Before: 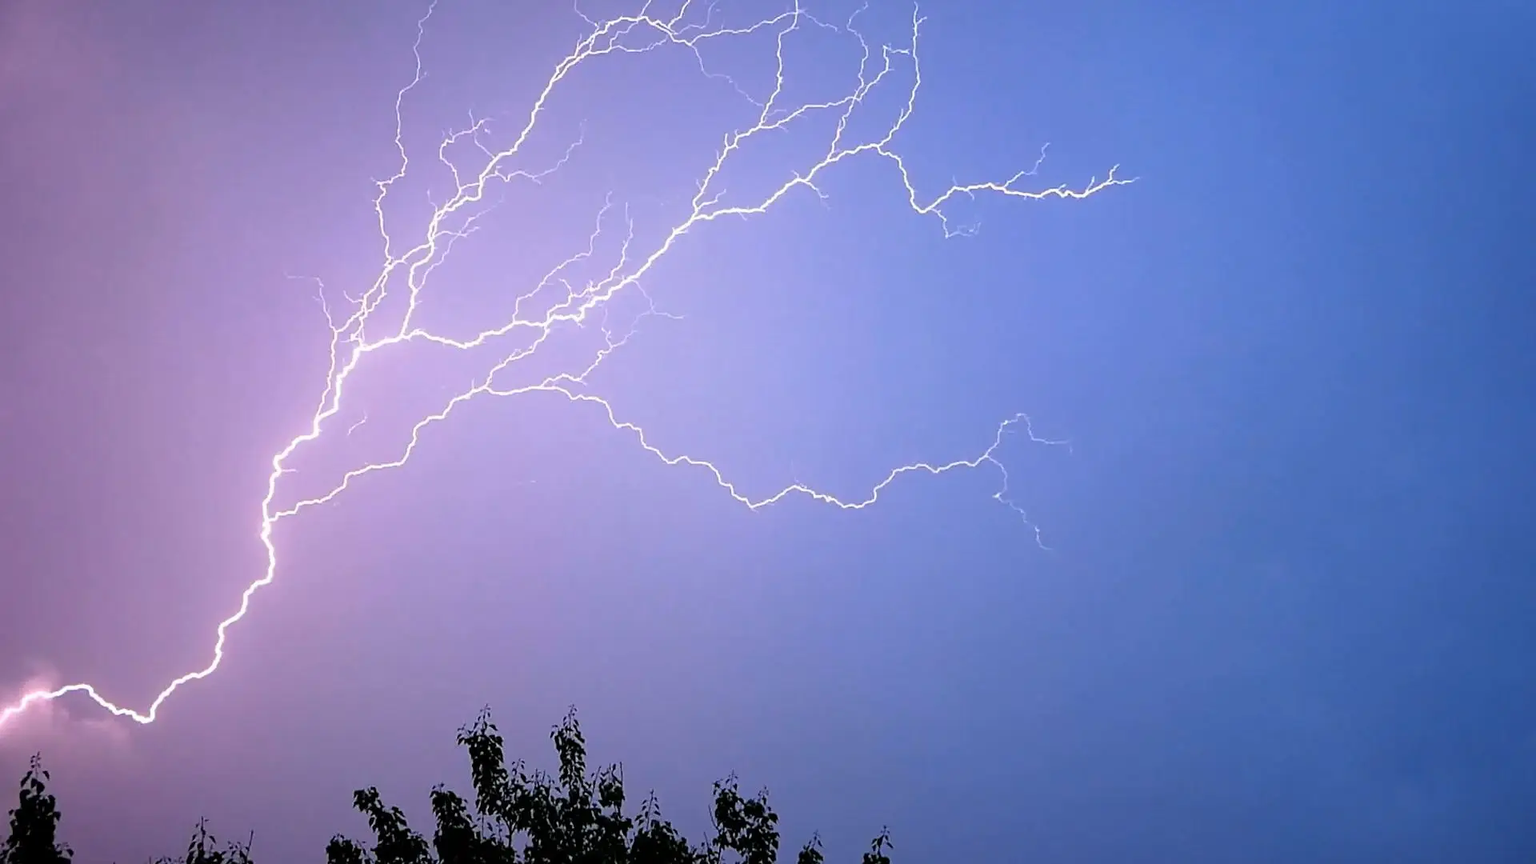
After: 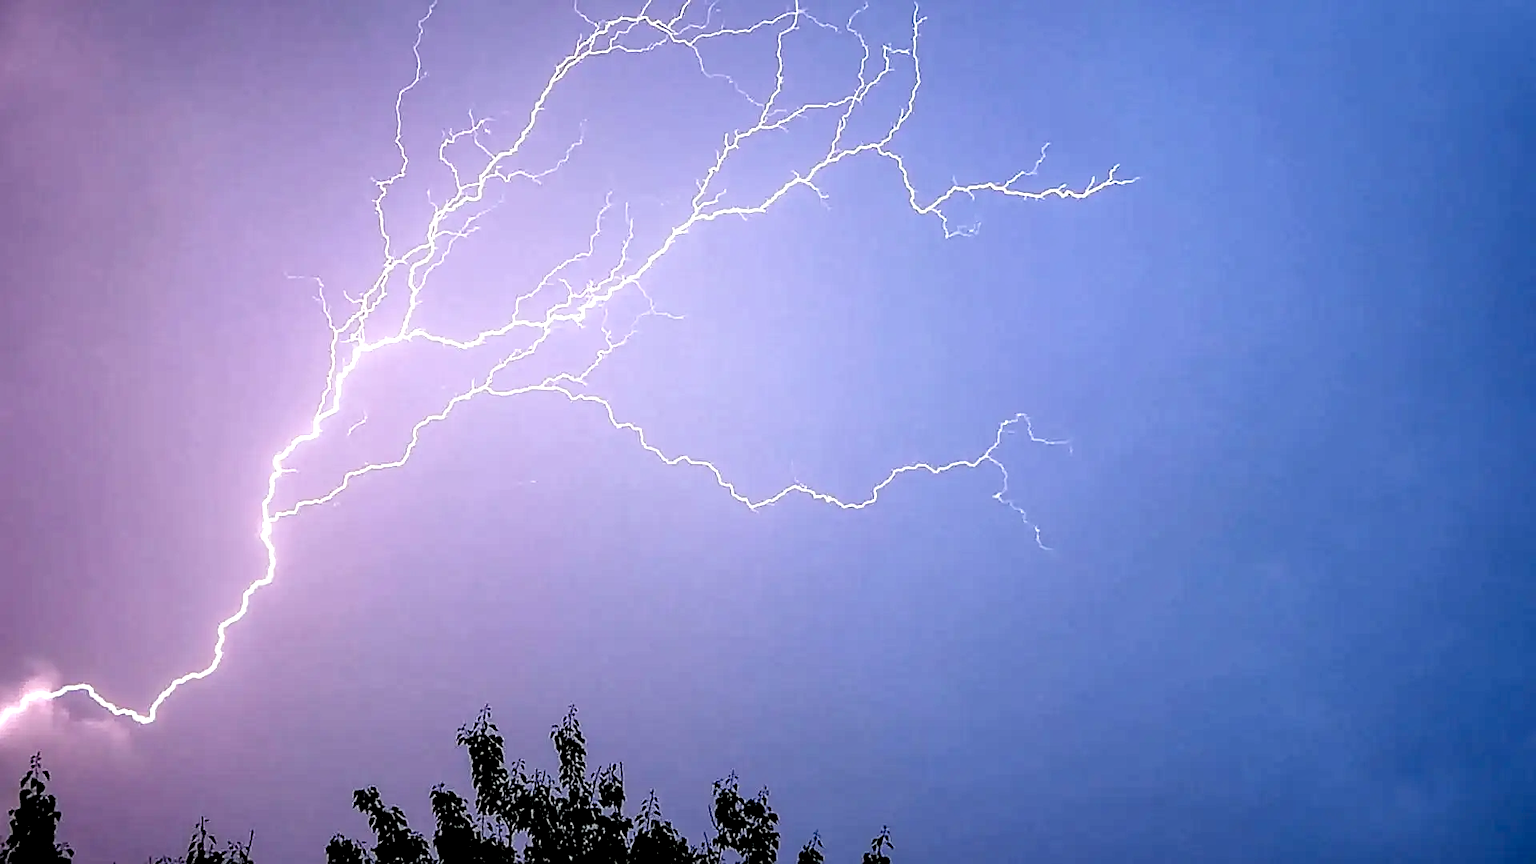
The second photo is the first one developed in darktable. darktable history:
local contrast: highlights 60%, shadows 60%, detail 160%
tone curve: curves: ch0 [(0, 0) (0.004, 0.002) (0.02, 0.013) (0.218, 0.218) (0.664, 0.718) (0.832, 0.873) (1, 1)], preserve colors none
sharpen: on, module defaults
exposure: black level correction 0.002, exposure -0.1 EV, compensate highlight preservation false
